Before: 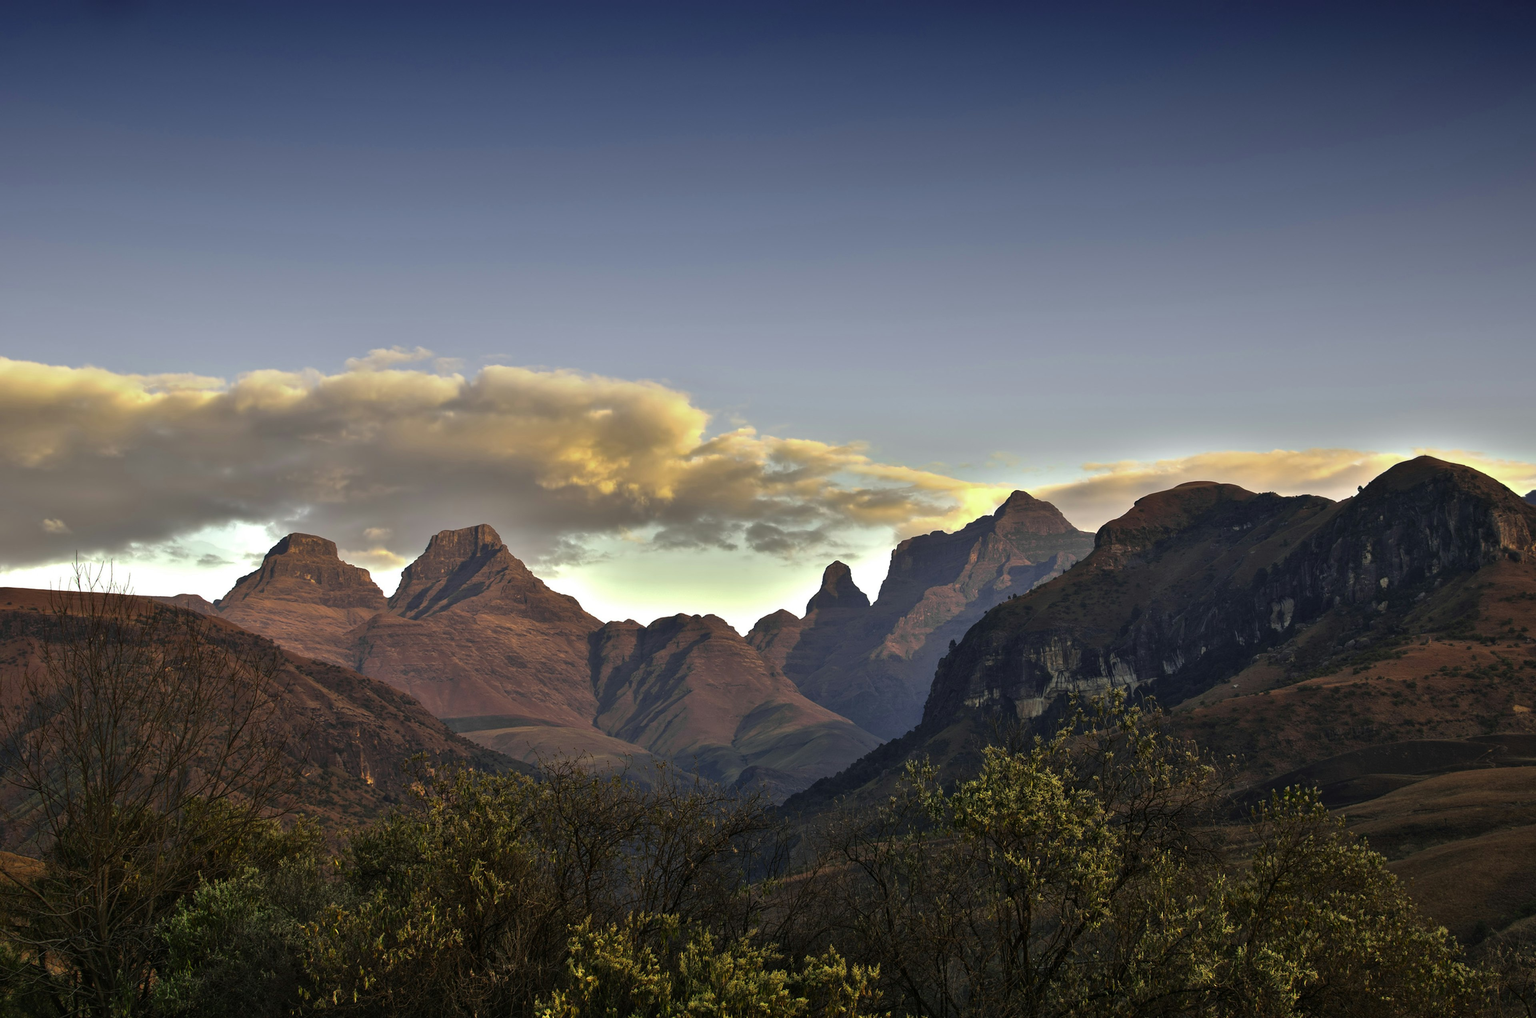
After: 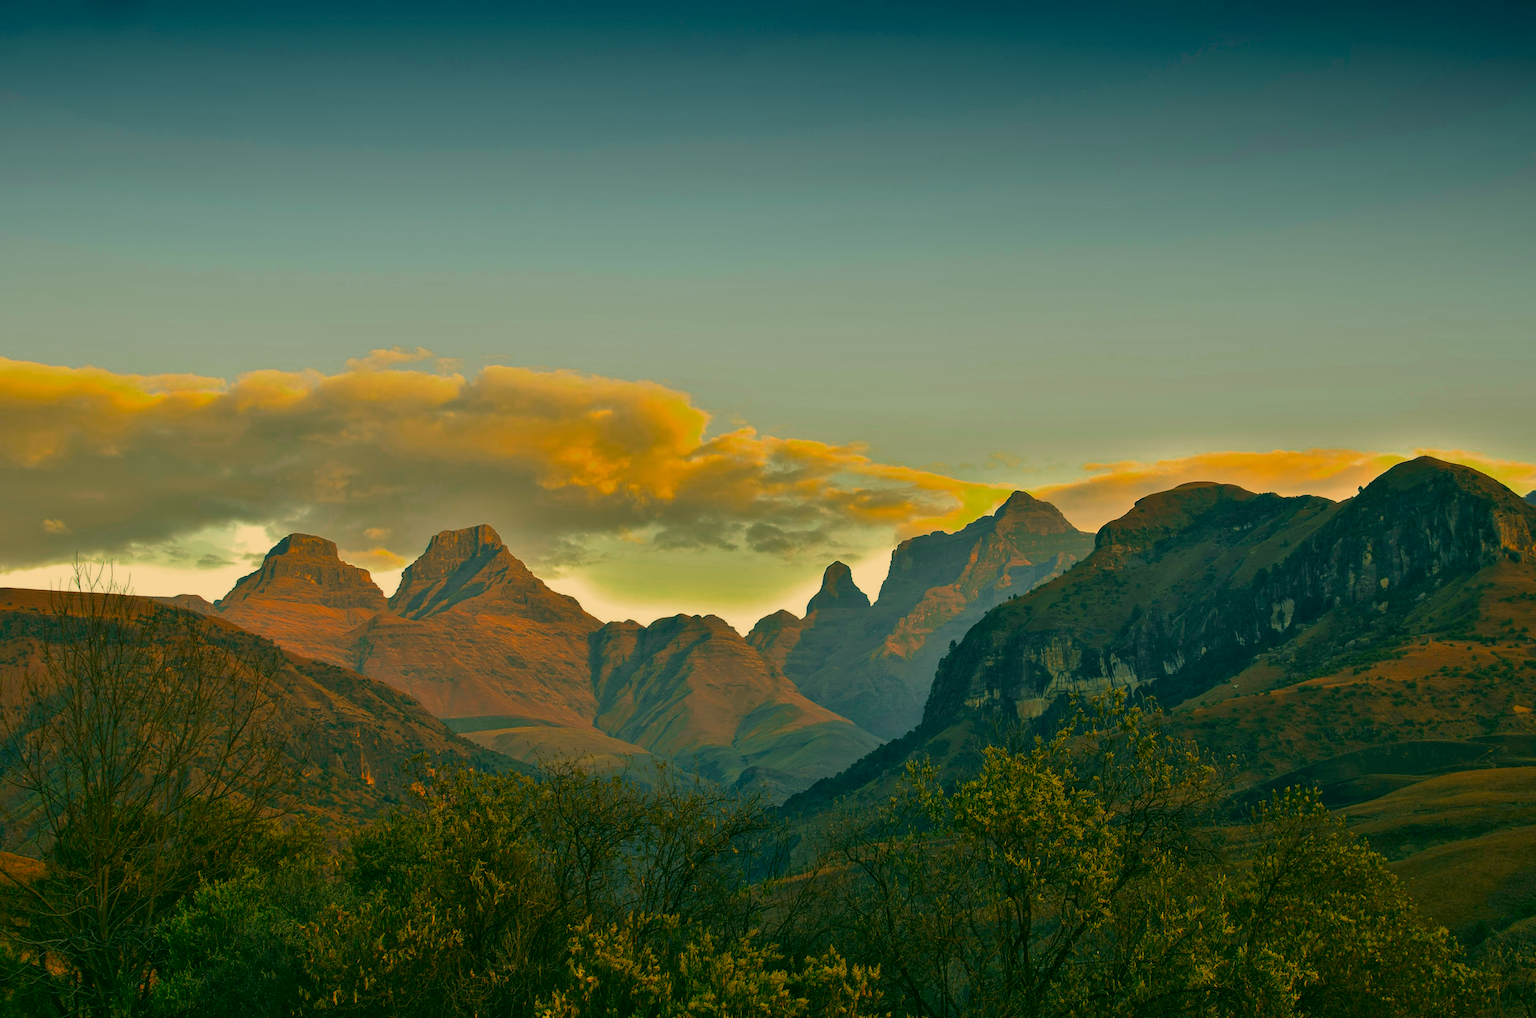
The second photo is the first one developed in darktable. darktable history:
color zones: curves: ch0 [(0, 0.48) (0.209, 0.398) (0.305, 0.332) (0.429, 0.493) (0.571, 0.5) (0.714, 0.5) (0.857, 0.5) (1, 0.48)]; ch1 [(0, 0.633) (0.143, 0.586) (0.286, 0.489) (0.429, 0.448) (0.571, 0.31) (0.714, 0.335) (0.857, 0.492) (1, 0.633)]; ch2 [(0, 0.448) (0.143, 0.498) (0.286, 0.5) (0.429, 0.5) (0.571, 0.5) (0.714, 0.5) (0.857, 0.5) (1, 0.448)]
color correction: highlights a* 5.65, highlights b* 33.02, shadows a* -26.57, shadows b* 3.94
